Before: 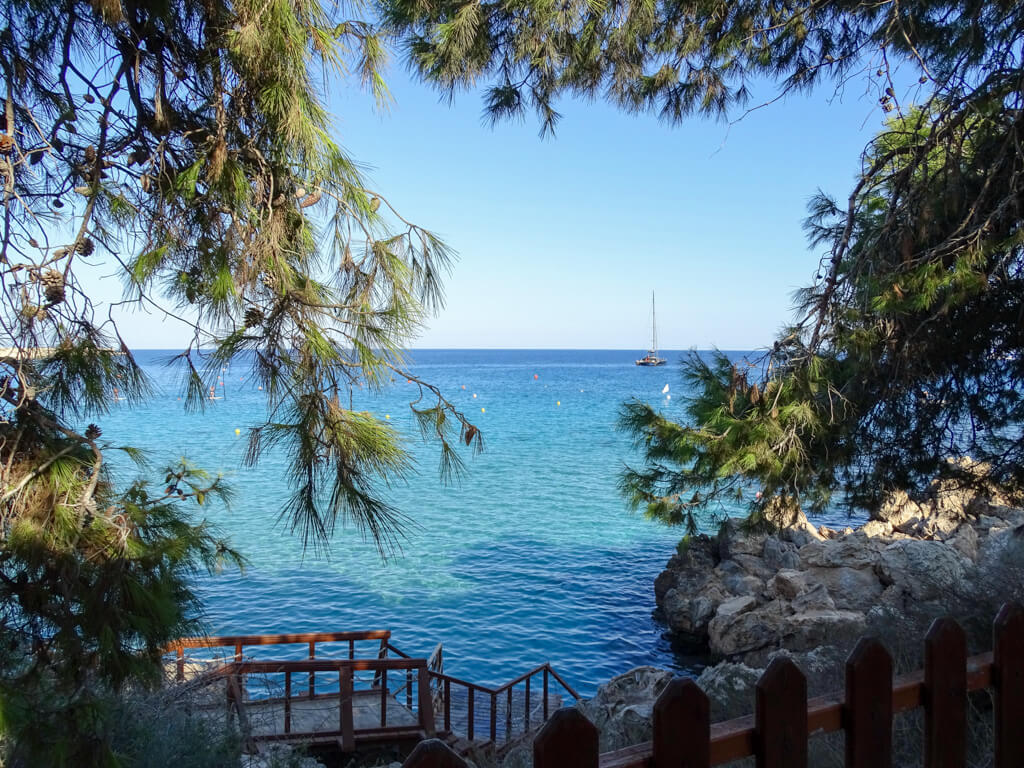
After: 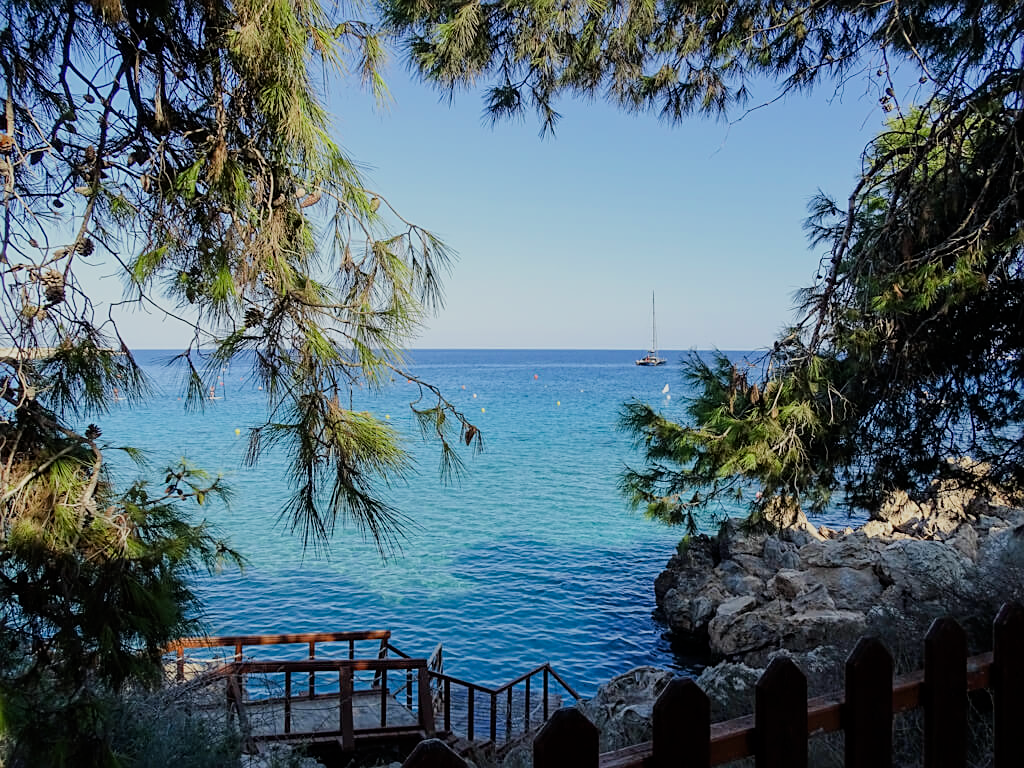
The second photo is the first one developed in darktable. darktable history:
filmic rgb: black relative exposure -7.65 EV, white relative exposure 4.56 EV, hardness 3.61
sharpen: on, module defaults
color balance rgb: perceptual saturation grading › global saturation -0.024%, global vibrance 20%
